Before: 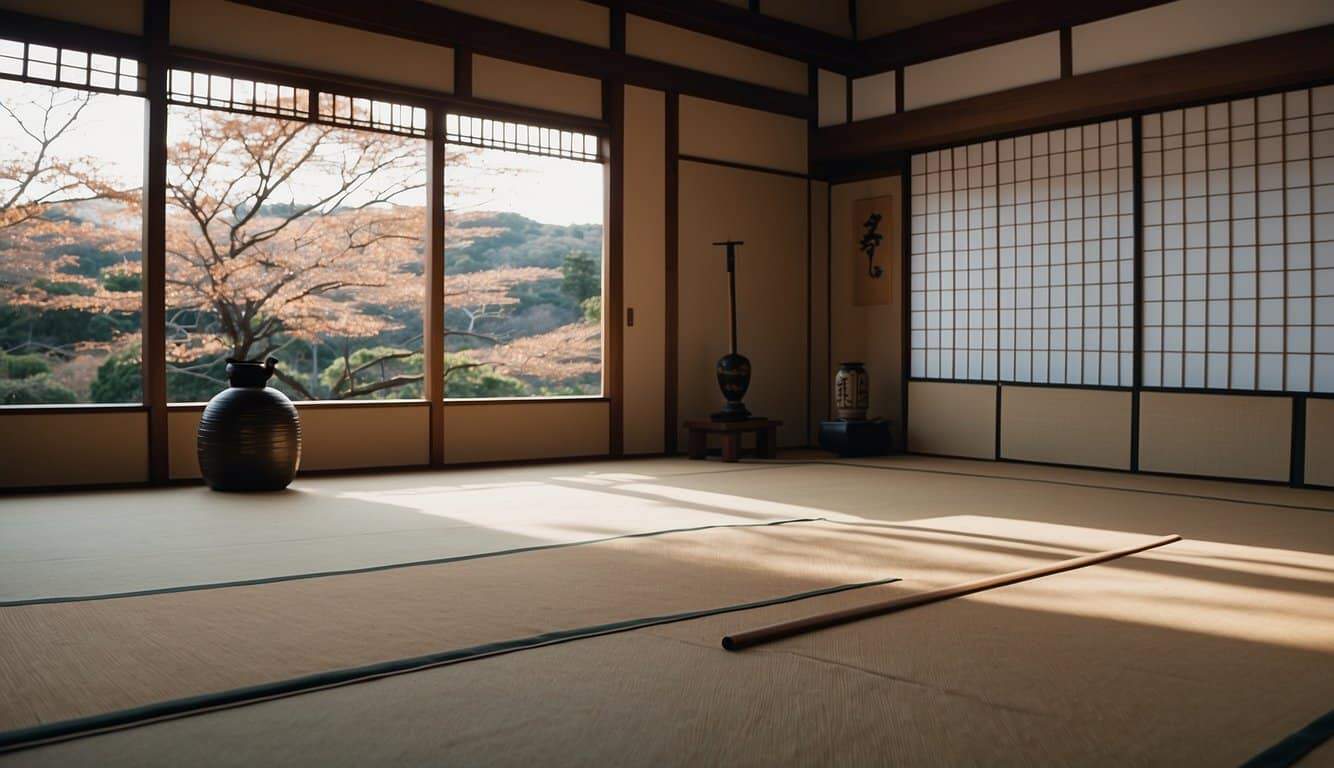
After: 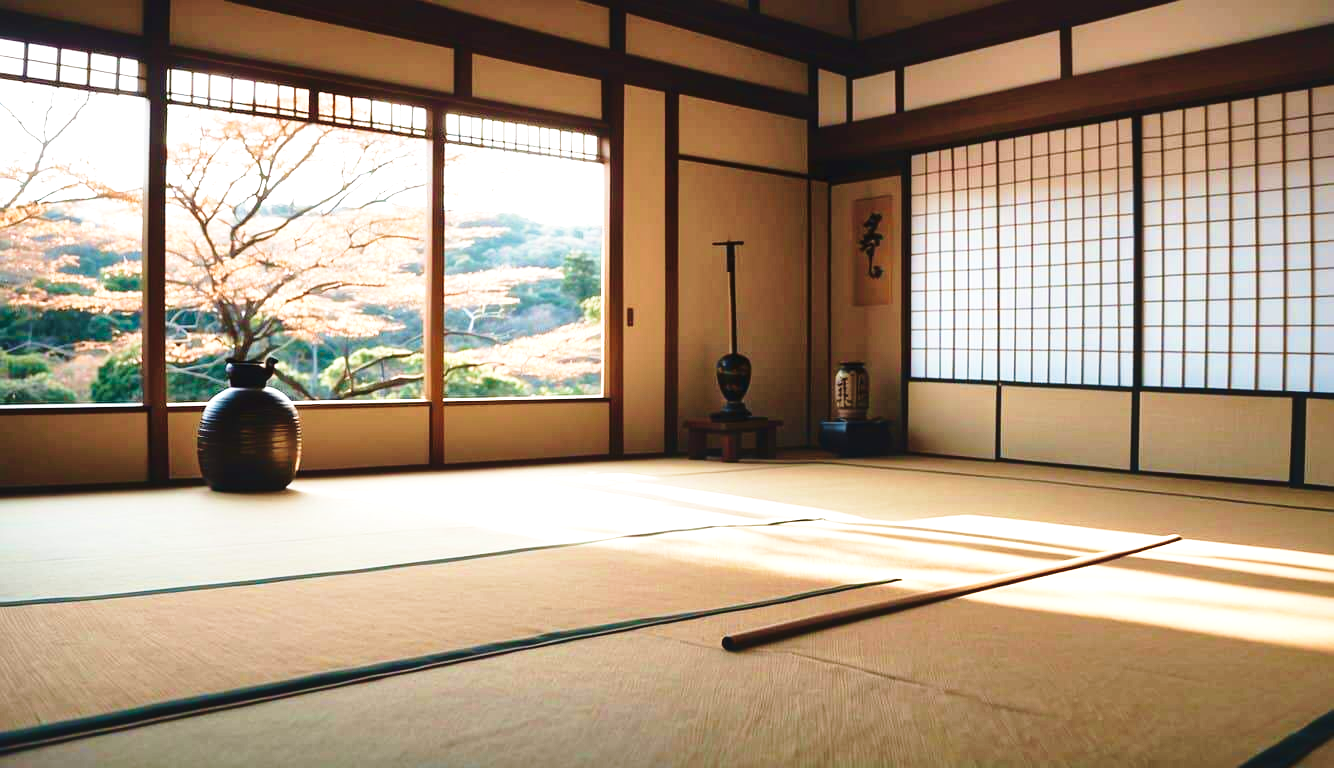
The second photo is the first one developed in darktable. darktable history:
velvia: strength 50%
base curve: curves: ch0 [(0, 0) (0.028, 0.03) (0.121, 0.232) (0.46, 0.748) (0.859, 0.968) (1, 1)], preserve colors none
local contrast: mode bilateral grid, contrast 20, coarseness 50, detail 141%, midtone range 0.2
exposure: black level correction -0.005, exposure 0.622 EV, compensate highlight preservation false
